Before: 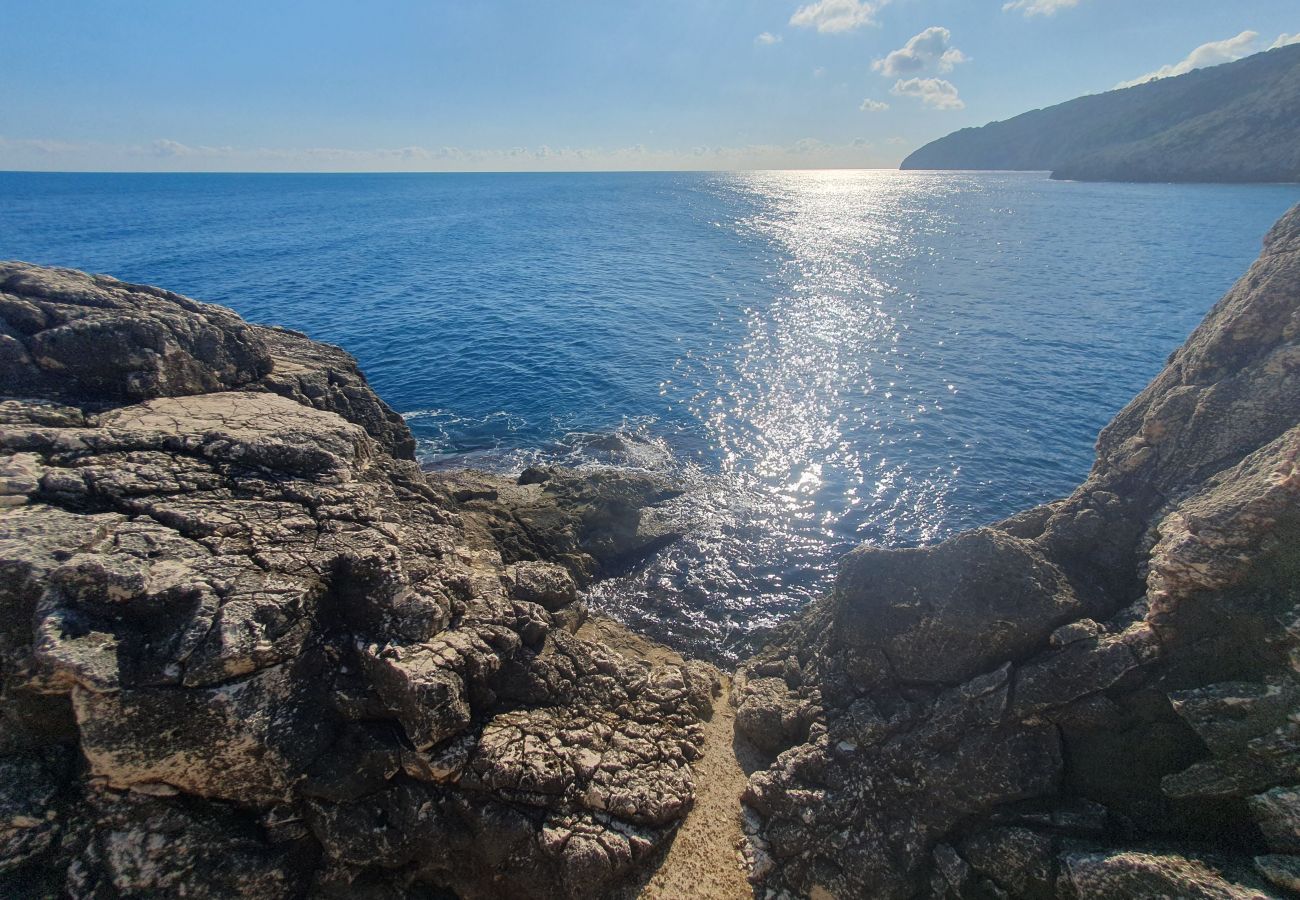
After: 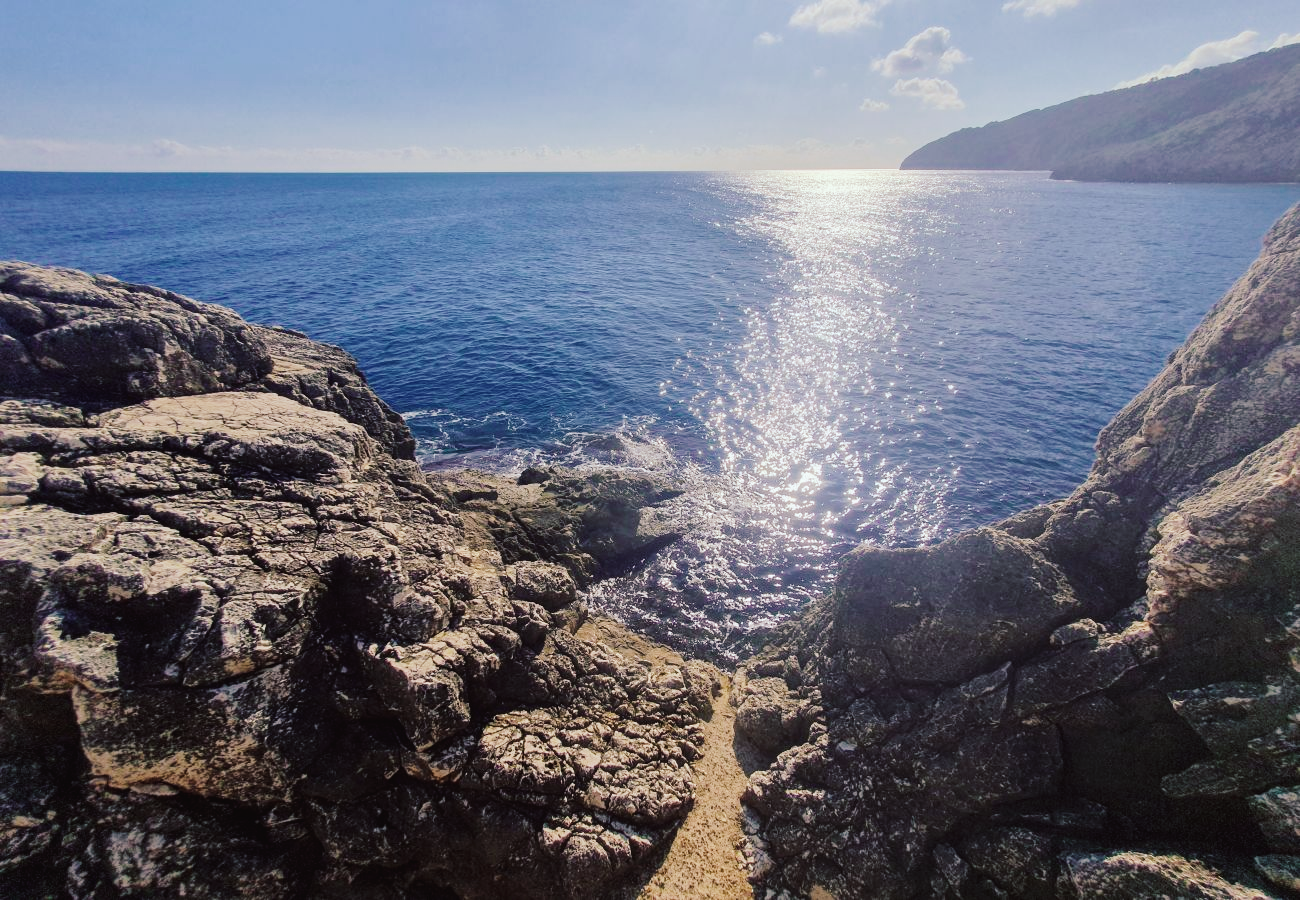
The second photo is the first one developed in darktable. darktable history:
tone curve: curves: ch0 [(0, 0) (0.003, 0.019) (0.011, 0.021) (0.025, 0.023) (0.044, 0.026) (0.069, 0.037) (0.1, 0.059) (0.136, 0.088) (0.177, 0.138) (0.224, 0.199) (0.277, 0.279) (0.335, 0.376) (0.399, 0.481) (0.468, 0.581) (0.543, 0.658) (0.623, 0.735) (0.709, 0.8) (0.801, 0.861) (0.898, 0.928) (1, 1)], preserve colors none
color look up table: target L [95.6, 89.3, 89.38, 87.25, 85.43, 84.42, 73.48, 60.69, 52.63, 58.43, 43.94, 39.15, 27.32, 25.44, 200.37, 77.83, 64.14, 66.3, 61.76, 58.64, 47.76, 49.21, 38.34, 29.72, 27.12, 23.07, 13.02, 1.192, 88.19, 79.06, 67.55, 66.08, 60.99, 55.5, 57.19, 54.31, 42.27, 33.06, 37.43, 32.29, 16.15, 3.173, 85.1, 67.12, 62.73, 47.26, 45.89, 32.73, 34.04], target a [-9.6, -22.33, -7.309, -33.54, -39.46, -56.13, -4.782, -34.27, -47.89, 0.485, -11.93, -29.37, -21.49, -6.247, 0, 21.65, 40.64, 26.14, 28.35, 51.37, 69.69, 36.34, 50.9, 4.956, 26.47, 31.34, 20.14, 5.411, 23.32, 38.94, 23.85, 67.71, 5.404, 33.63, 54.76, 90.85, 60.77, 19.06, 53.36, 40.94, 32.64, 20.98, -36.24, -18.03, -10.72, -8.257, -26.1, -4.533, -5.125], target b [17.23, 43.78, 78.2, 72.64, 2.878, 32.24, 40.9, 23.74, 41.23, 21.04, 35.47, 28.75, 19.14, 26.27, 0, 10.43, 41.4, 28.87, 58.01, 19.65, 29.01, 40.16, 13.19, 9.101, 0.665, 28.5, 17.42, 0.917, -15.86, -24.82, -10.03, -48.39, 1.914, -43.35, -5.151, -67.73, -21.46, -57.14, -45.5, -25.28, -47.5, -26.97, -15.54, -18.23, -43.79, -23.75, -3.502, -23.53, -2.88], num patches 49
